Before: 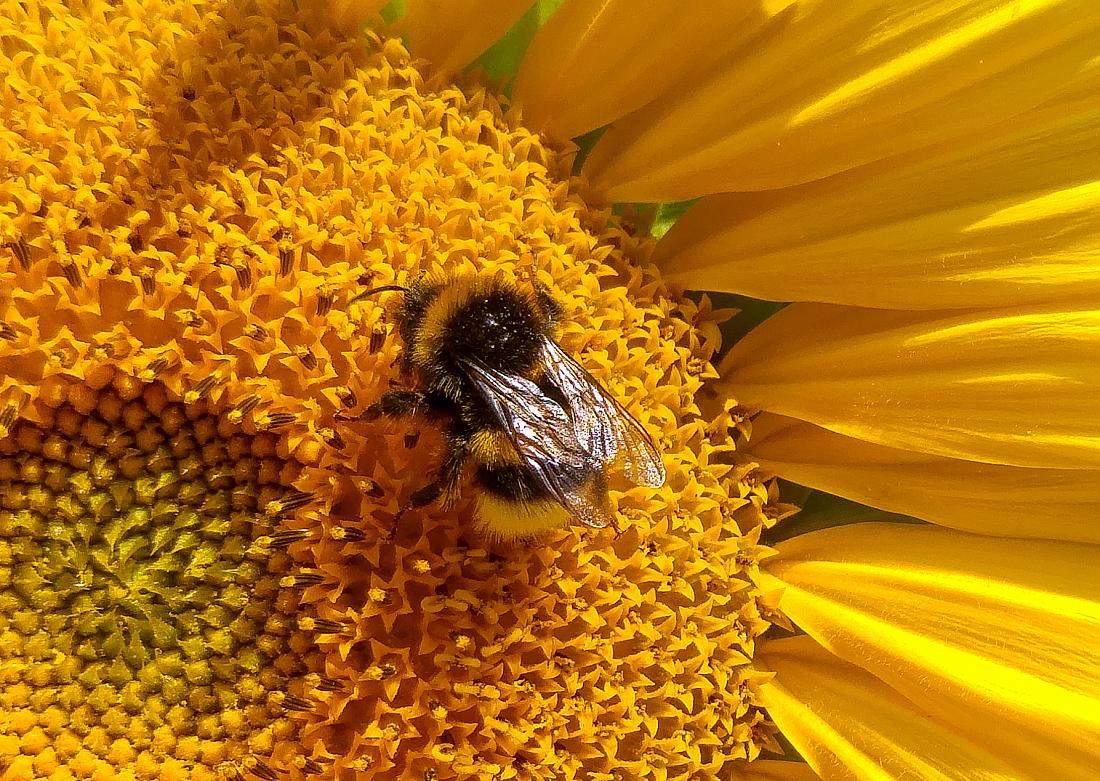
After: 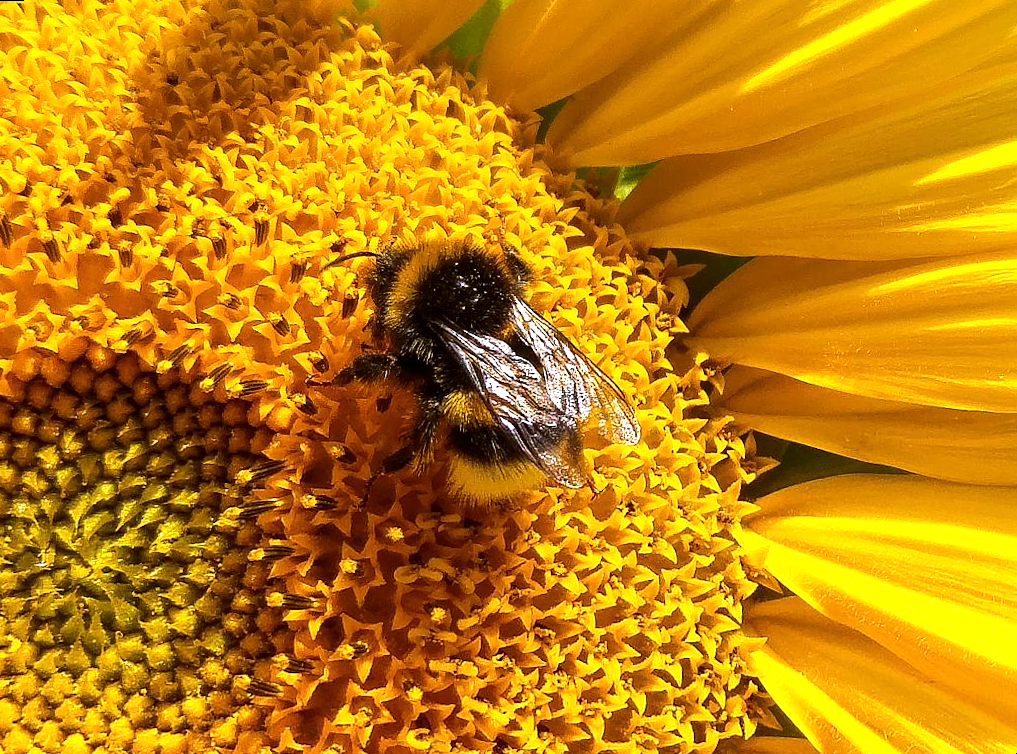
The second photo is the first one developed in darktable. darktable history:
tone equalizer: -8 EV -0.75 EV, -7 EV -0.7 EV, -6 EV -0.6 EV, -5 EV -0.4 EV, -3 EV 0.4 EV, -2 EV 0.6 EV, -1 EV 0.7 EV, +0 EV 0.75 EV, edges refinement/feathering 500, mask exposure compensation -1.57 EV, preserve details no
rotate and perspective: rotation -1.68°, lens shift (vertical) -0.146, crop left 0.049, crop right 0.912, crop top 0.032, crop bottom 0.96
